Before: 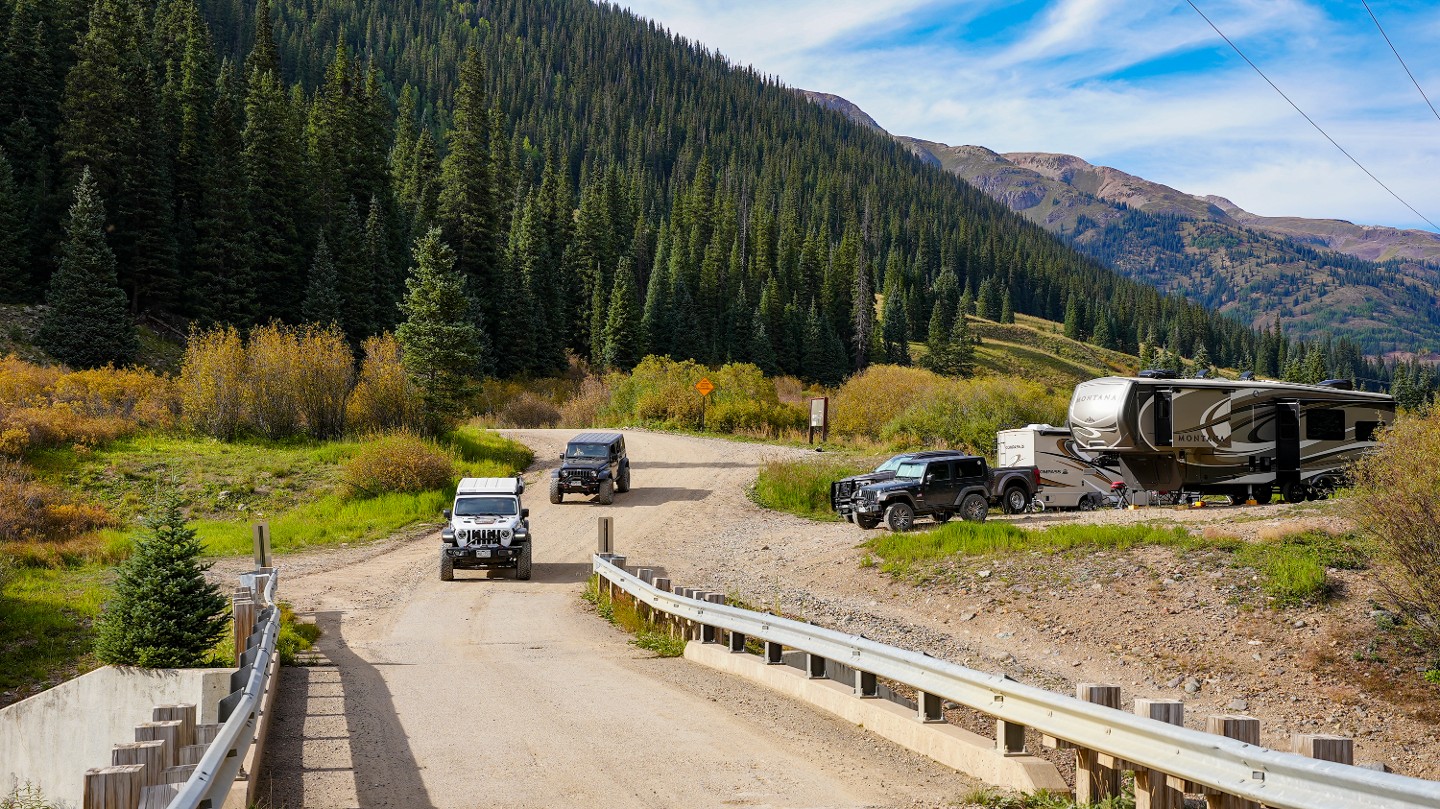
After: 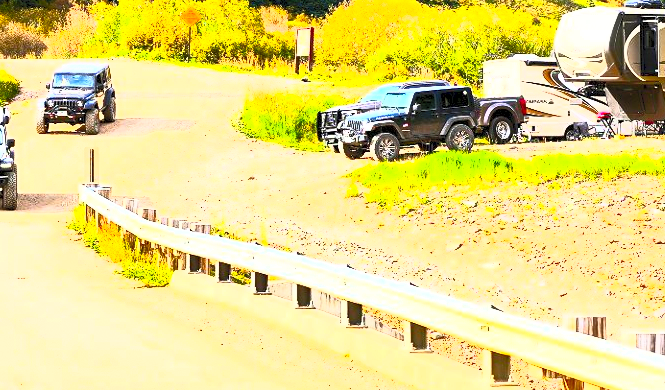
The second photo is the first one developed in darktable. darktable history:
contrast brightness saturation: contrast 0.984, brightness 0.994, saturation 0.993
exposure: black level correction 0.001, exposure 0.957 EV, compensate highlight preservation false
crop: left 35.712%, top 45.819%, right 18.061%, bottom 5.954%
